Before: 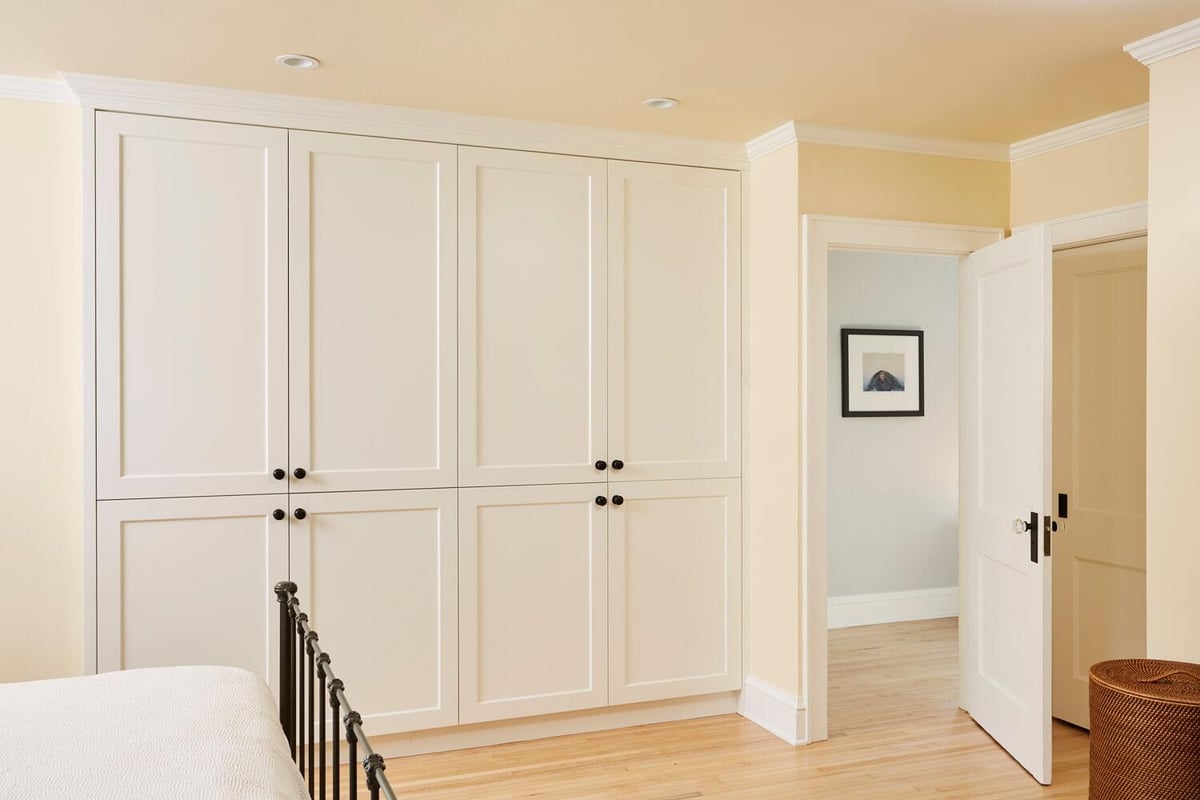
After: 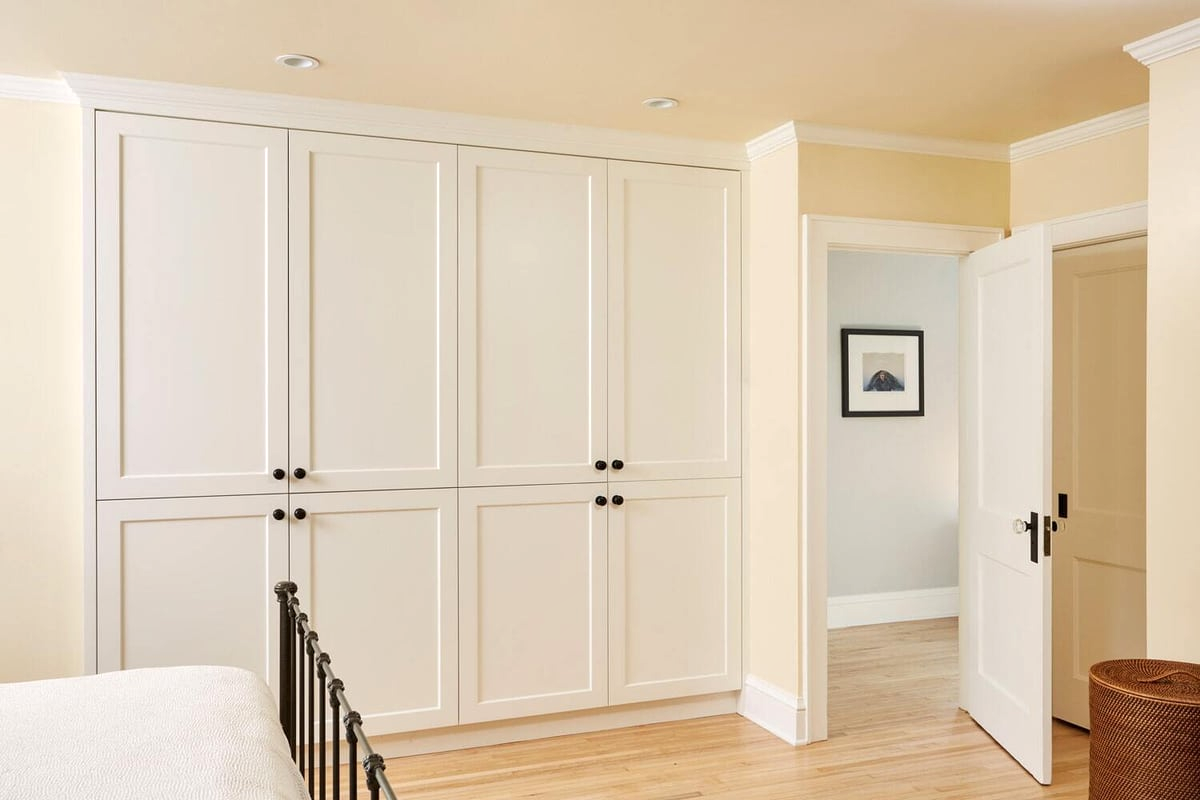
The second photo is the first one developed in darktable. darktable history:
local contrast: highlights 100%, shadows 100%, detail 131%, midtone range 0.2
exposure: black level correction -0.001, exposure 0.08 EV, compensate highlight preservation false
